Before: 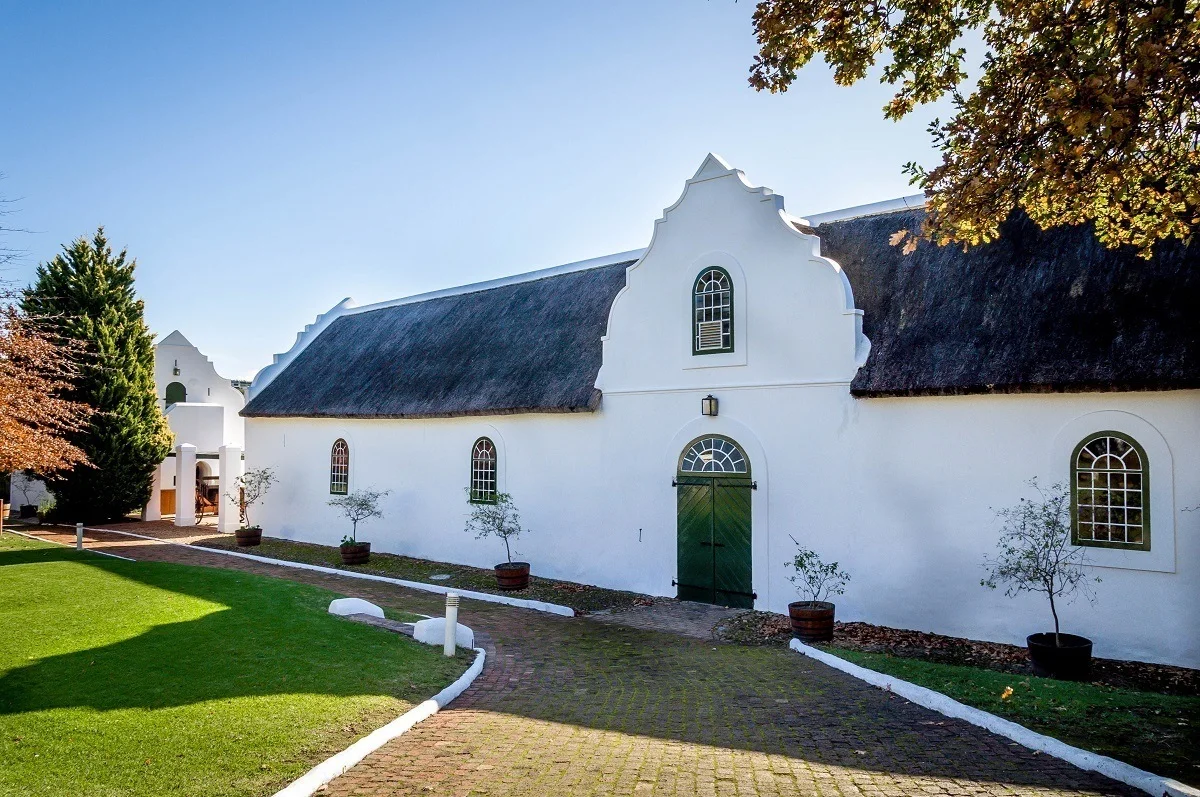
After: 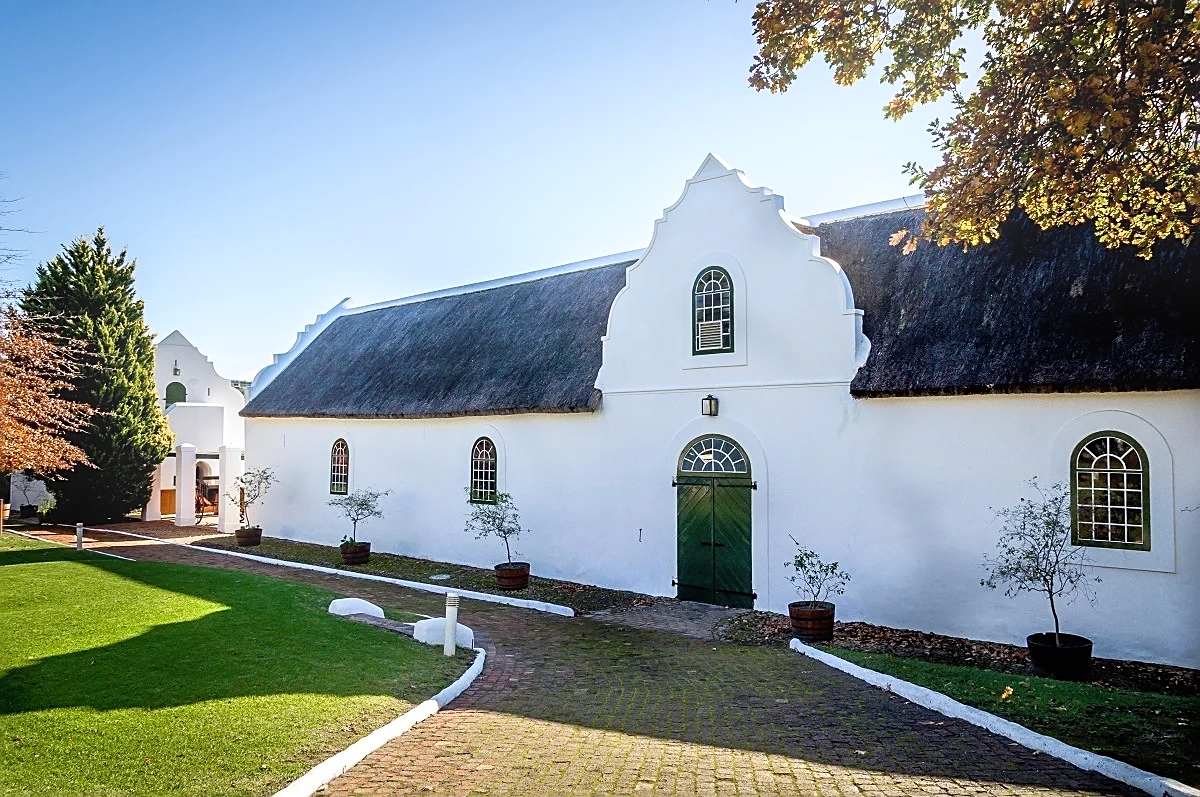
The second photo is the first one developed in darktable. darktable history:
sharpen: on, module defaults
bloom: size 15%, threshold 97%, strength 7%
shadows and highlights: shadows 0, highlights 40
